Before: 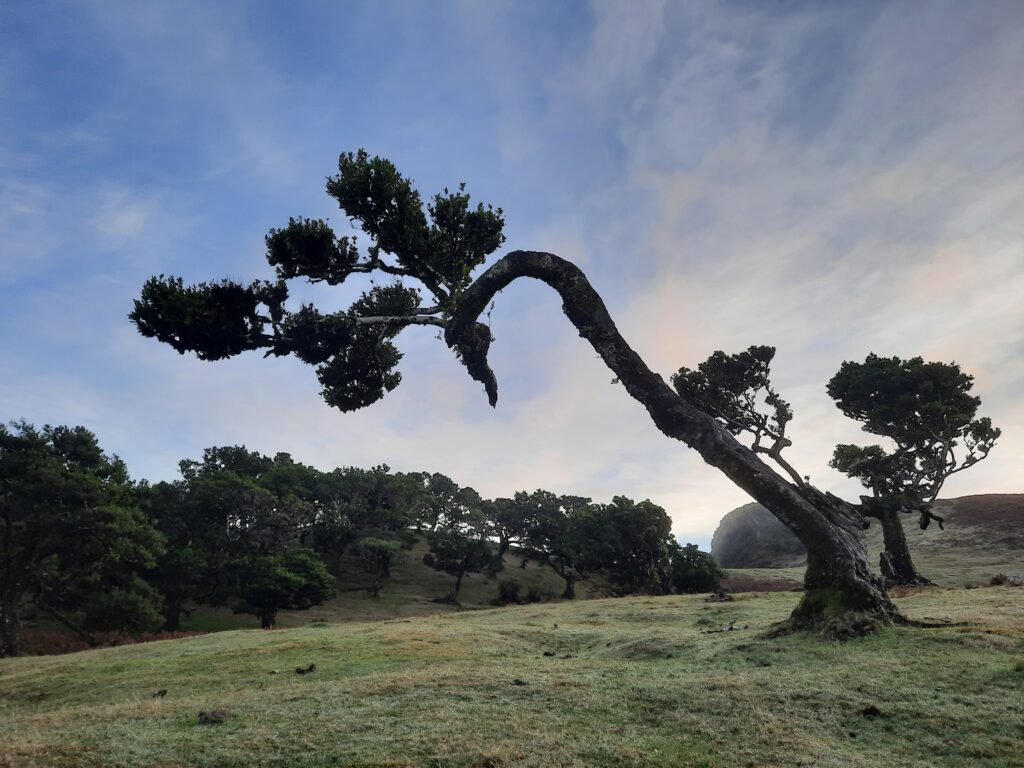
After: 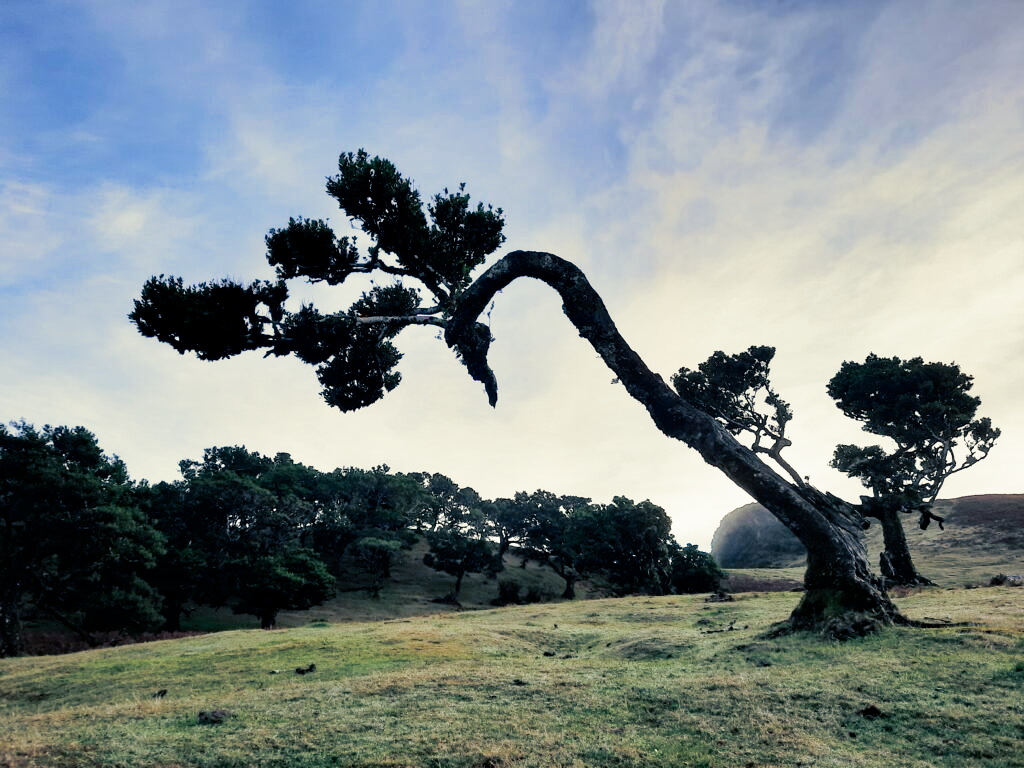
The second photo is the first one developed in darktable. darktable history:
tone equalizer: on, module defaults
split-toning: shadows › hue 216°, shadows › saturation 1, highlights › hue 57.6°, balance -33.4
filmic rgb: middle gray luminance 12.74%, black relative exposure -10.13 EV, white relative exposure 3.47 EV, threshold 6 EV, target black luminance 0%, hardness 5.74, latitude 44.69%, contrast 1.221, highlights saturation mix 5%, shadows ↔ highlights balance 26.78%, add noise in highlights 0, preserve chrominance no, color science v3 (2019), use custom middle-gray values true, iterations of high-quality reconstruction 0, contrast in highlights soft, enable highlight reconstruction true
white balance: emerald 1
